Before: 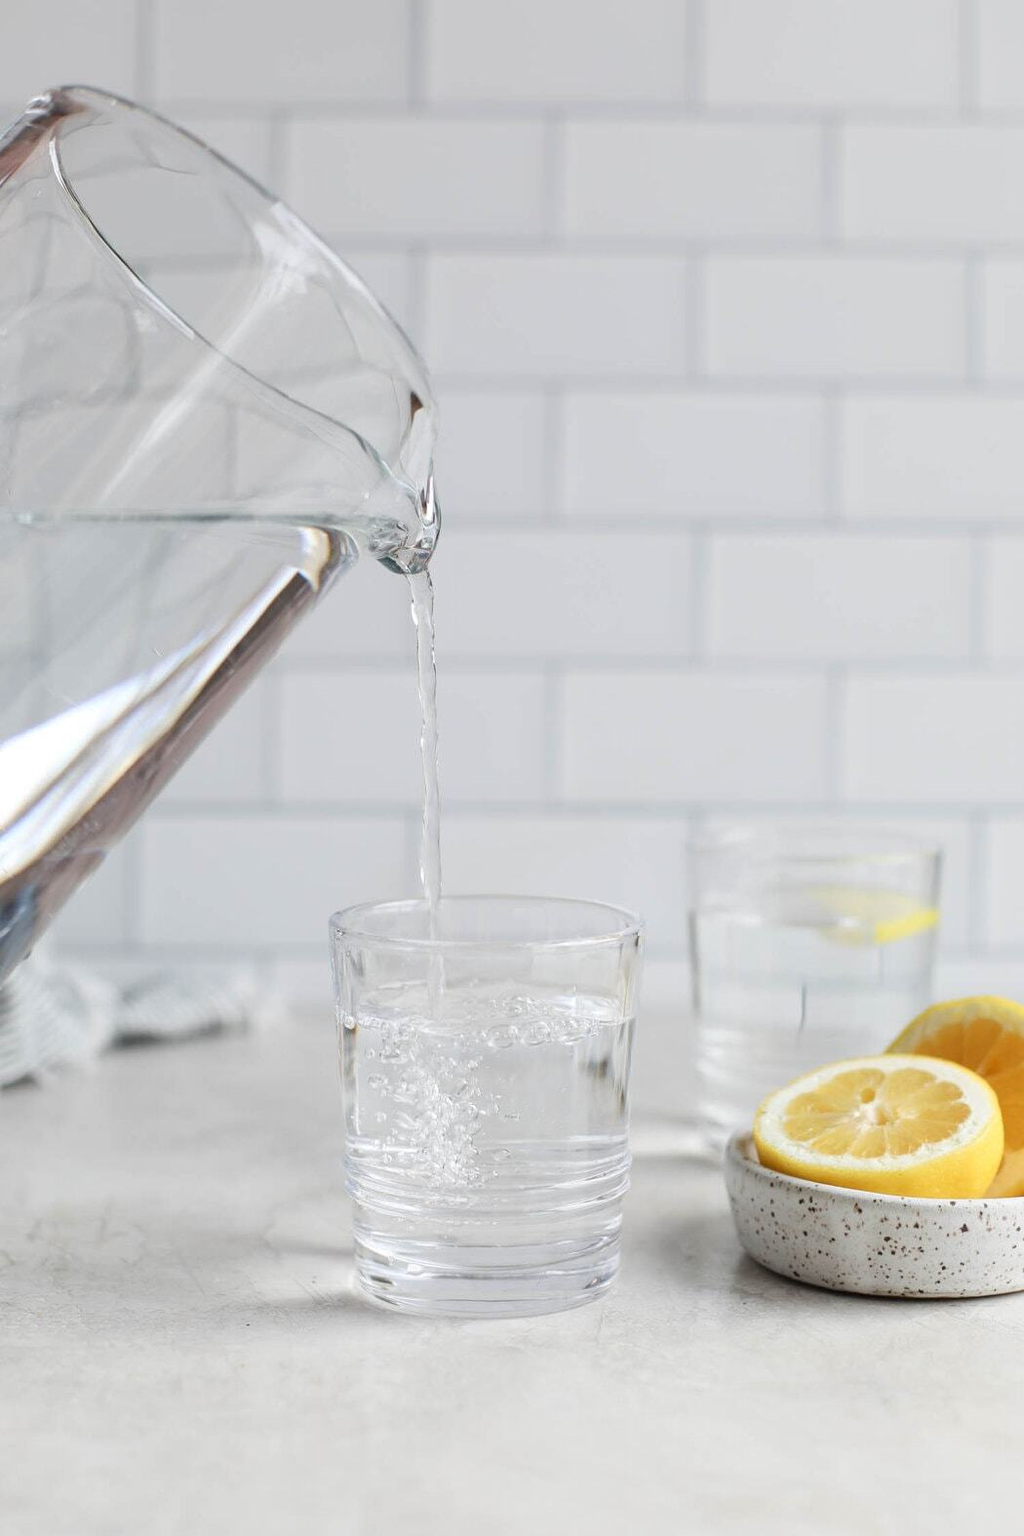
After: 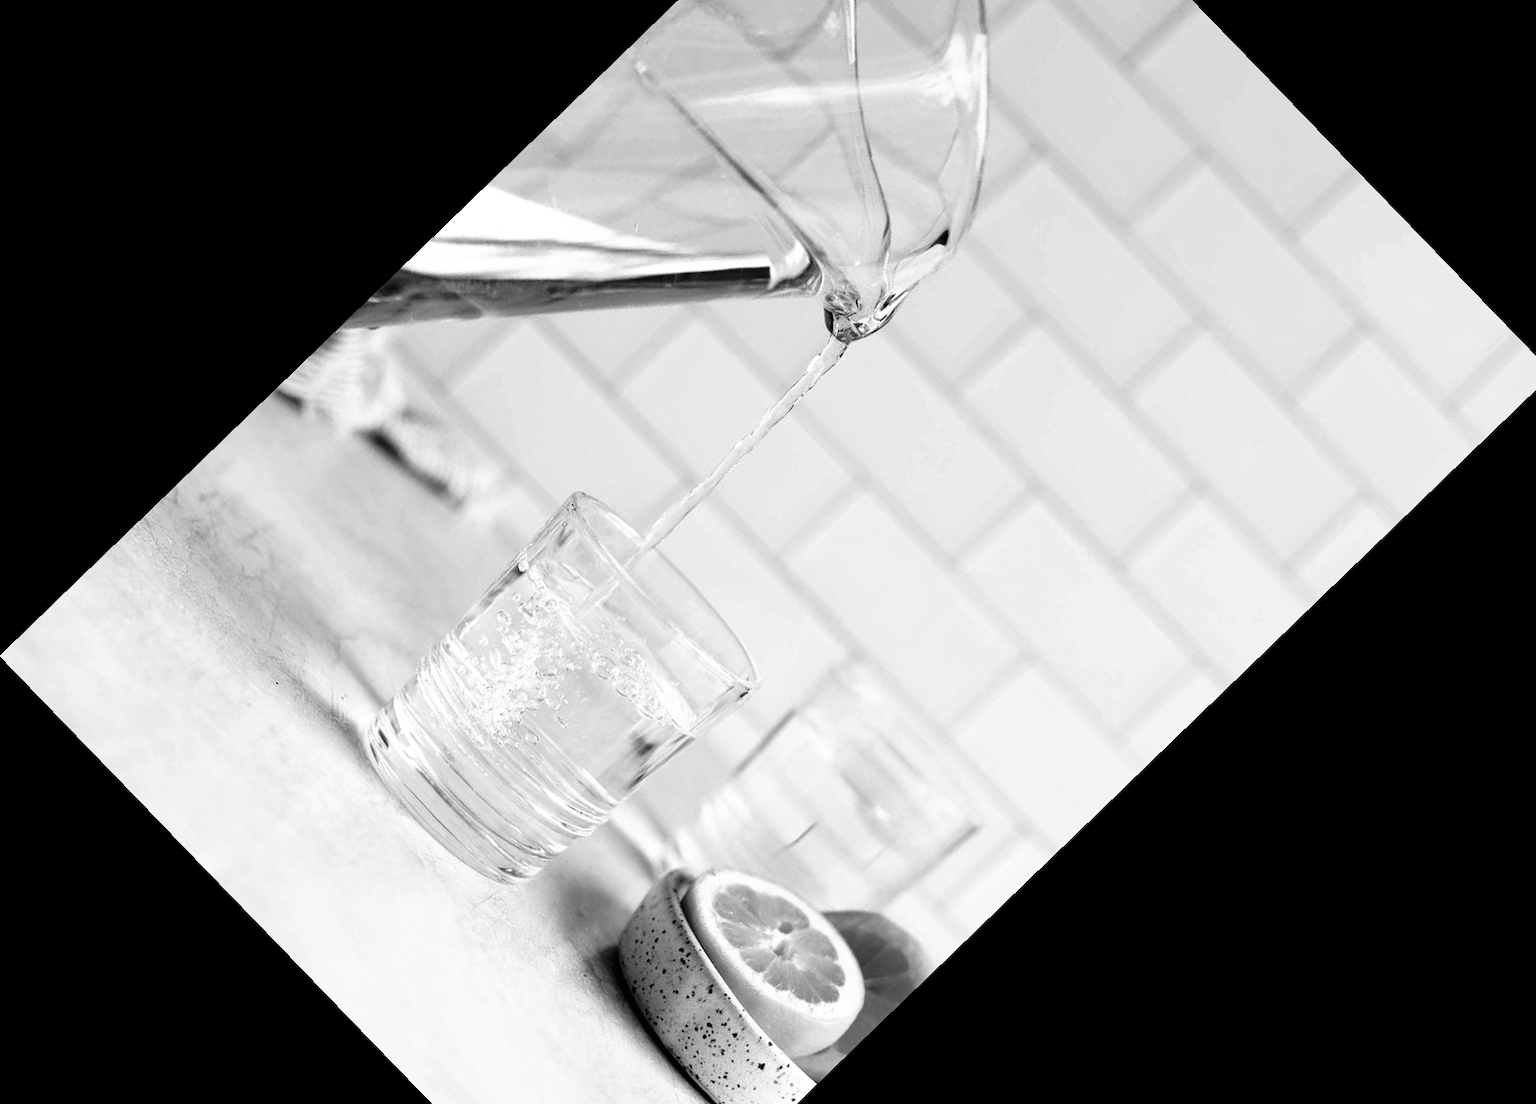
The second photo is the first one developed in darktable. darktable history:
tone curve: curves: ch0 [(0, 0) (0.003, 0.008) (0.011, 0.008) (0.025, 0.008) (0.044, 0.008) (0.069, 0.006) (0.1, 0.006) (0.136, 0.006) (0.177, 0.008) (0.224, 0.012) (0.277, 0.026) (0.335, 0.083) (0.399, 0.165) (0.468, 0.292) (0.543, 0.416) (0.623, 0.535) (0.709, 0.692) (0.801, 0.853) (0.898, 0.981) (1, 1)], color space Lab, linked channels, preserve colors none
crop and rotate: angle -45.99°, top 16.613%, right 0.991%, bottom 11.723%
exposure: compensate highlight preservation false
color calibration: output gray [0.21, 0.42, 0.37, 0], illuminant same as pipeline (D50), adaptation none (bypass), x 0.333, y 0.334, temperature 5021.09 K
